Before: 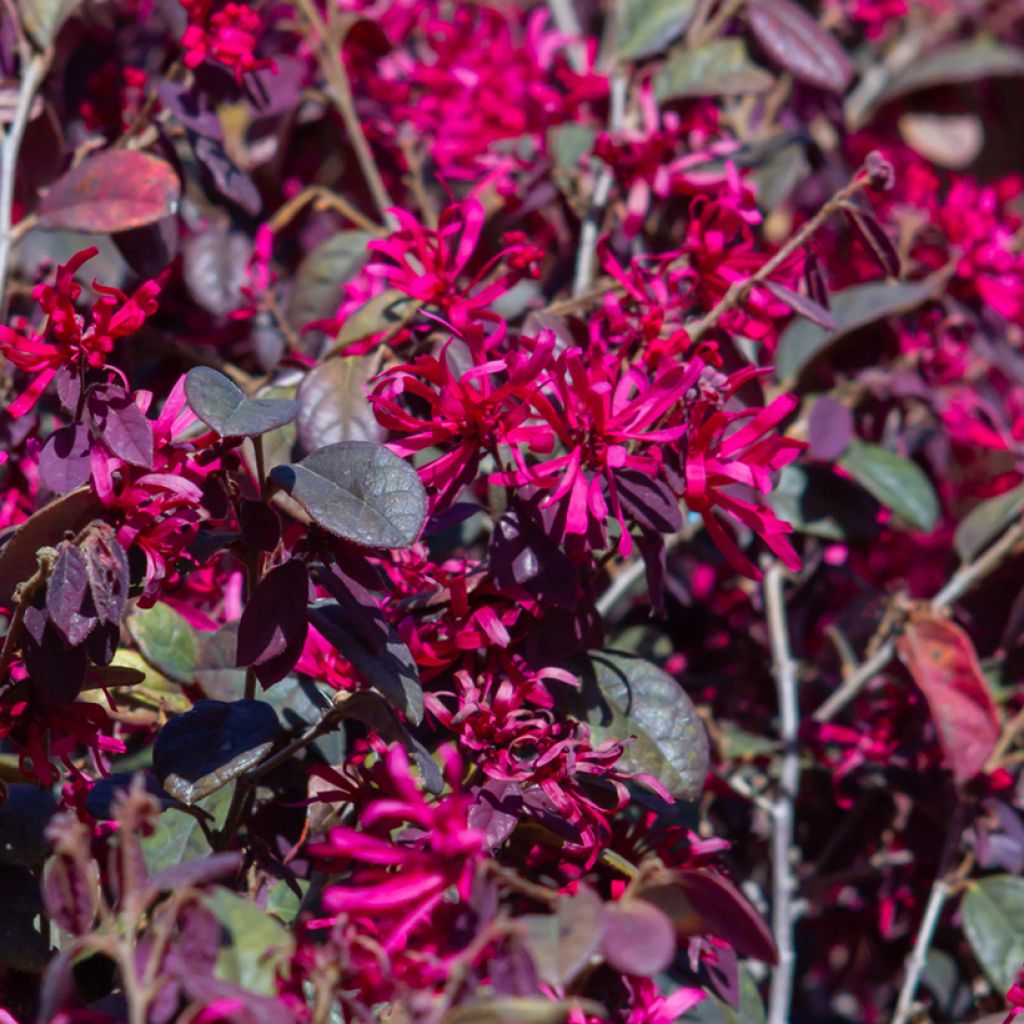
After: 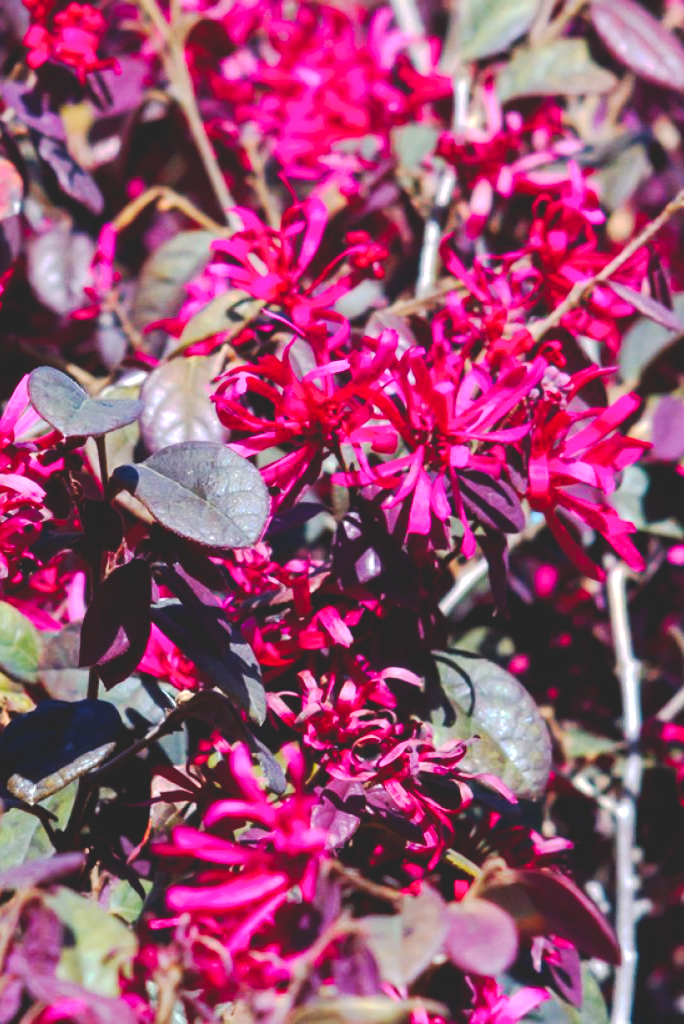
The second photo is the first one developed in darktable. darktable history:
exposure: black level correction -0.001, exposure 0.901 EV, compensate exposure bias true, compensate highlight preservation false
crop: left 15.404%, right 17.762%
tone curve: curves: ch0 [(0, 0) (0.003, 0.15) (0.011, 0.151) (0.025, 0.15) (0.044, 0.15) (0.069, 0.151) (0.1, 0.153) (0.136, 0.16) (0.177, 0.183) (0.224, 0.21) (0.277, 0.253) (0.335, 0.309) (0.399, 0.389) (0.468, 0.479) (0.543, 0.58) (0.623, 0.677) (0.709, 0.747) (0.801, 0.808) (0.898, 0.87) (1, 1)], preserve colors none
